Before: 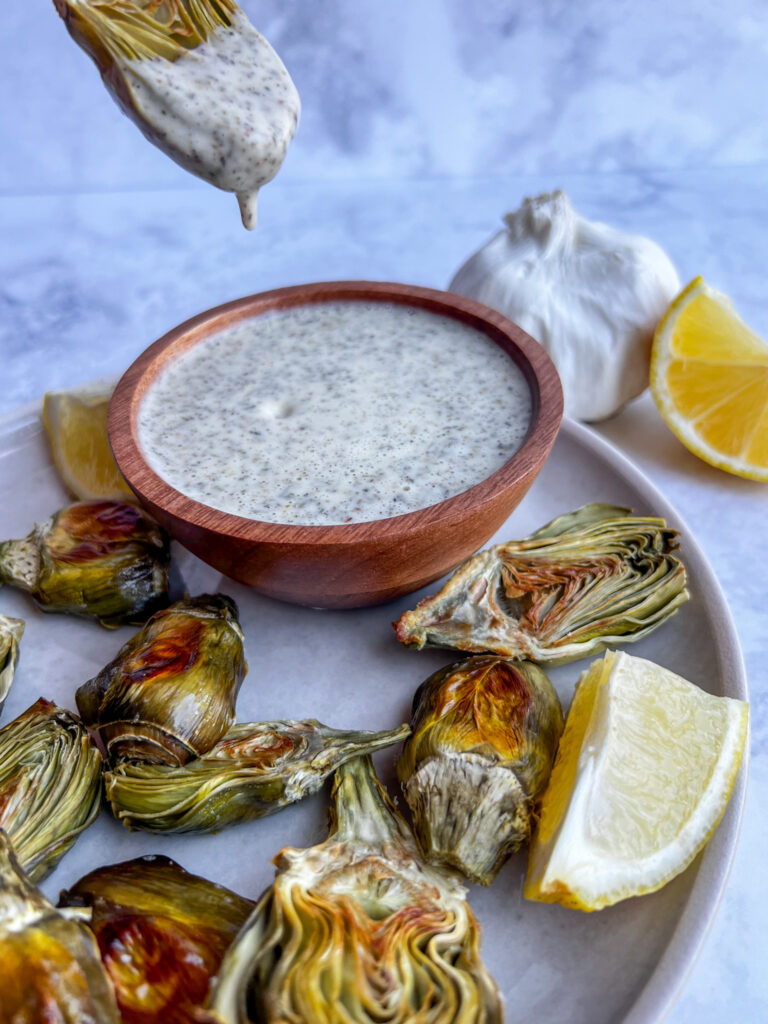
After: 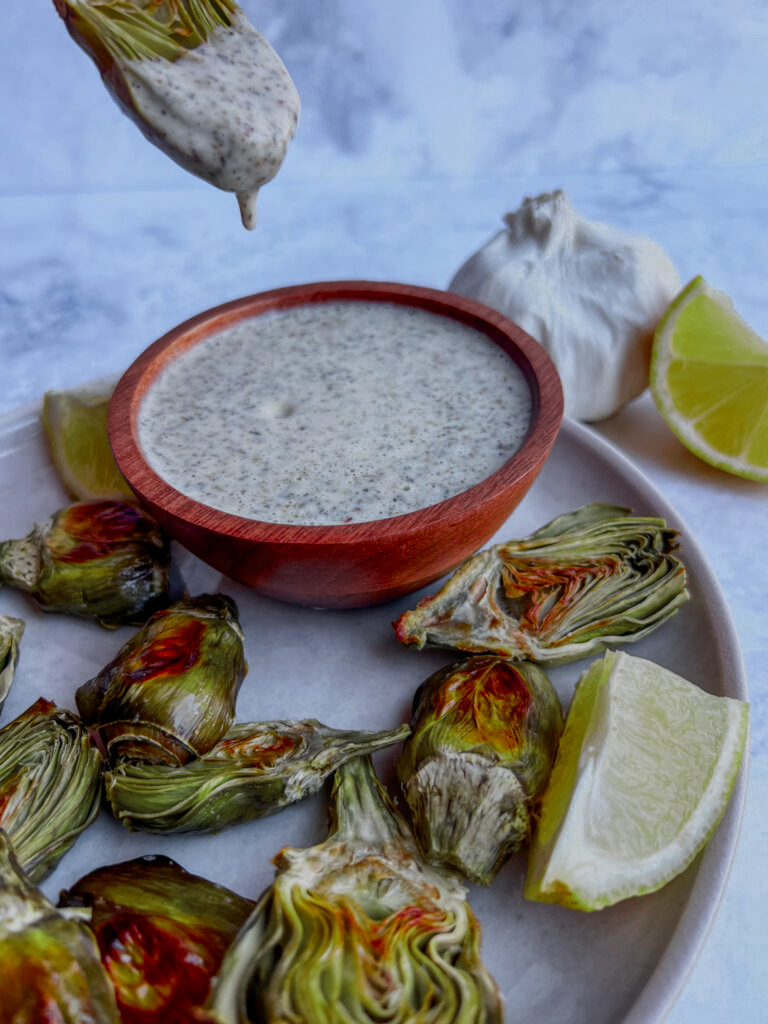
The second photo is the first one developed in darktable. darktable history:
color balance rgb: perceptual saturation grading › global saturation 30%
color zones: curves: ch0 [(0, 0.466) (0.128, 0.466) (0.25, 0.5) (0.375, 0.456) (0.5, 0.5) (0.625, 0.5) (0.737, 0.652) (0.875, 0.5)]; ch1 [(0, 0.603) (0.125, 0.618) (0.261, 0.348) (0.372, 0.353) (0.497, 0.363) (0.611, 0.45) (0.731, 0.427) (0.875, 0.518) (0.998, 0.652)]; ch2 [(0, 0.559) (0.125, 0.451) (0.253, 0.564) (0.37, 0.578) (0.5, 0.466) (0.625, 0.471) (0.731, 0.471) (0.88, 0.485)]
exposure: black level correction 0, exposure -0.766 EV, compensate highlight preservation false
